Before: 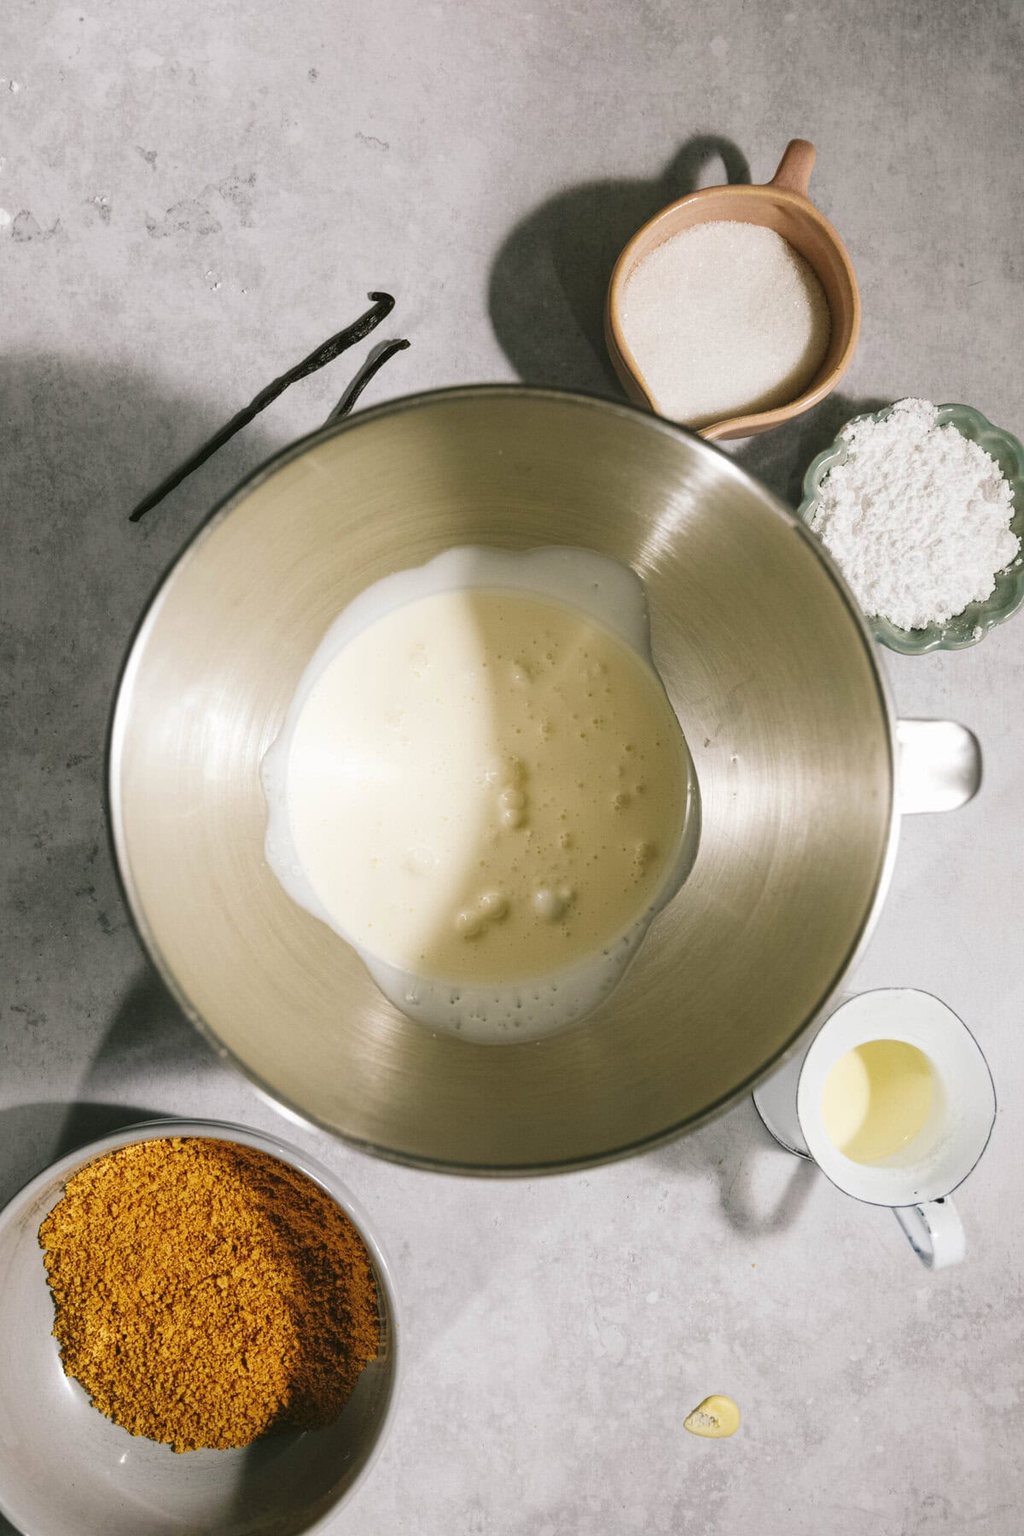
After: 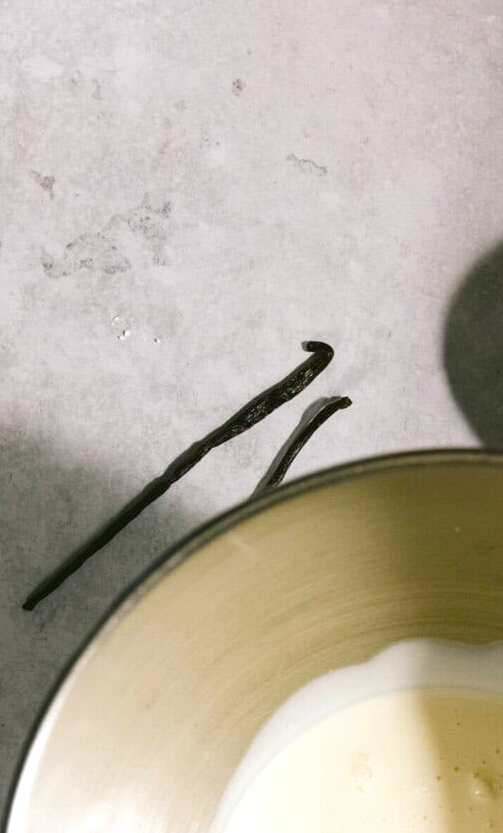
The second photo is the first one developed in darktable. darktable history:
crop and rotate: left 10.817%, top 0.062%, right 47.194%, bottom 53.626%
color balance rgb: linear chroma grading › shadows 16%, perceptual saturation grading › global saturation 8%, perceptual saturation grading › shadows 4%, perceptual brilliance grading › global brilliance 2%, perceptual brilliance grading › highlights 8%, perceptual brilliance grading › shadows -4%, global vibrance 16%, saturation formula JzAzBz (2021)
